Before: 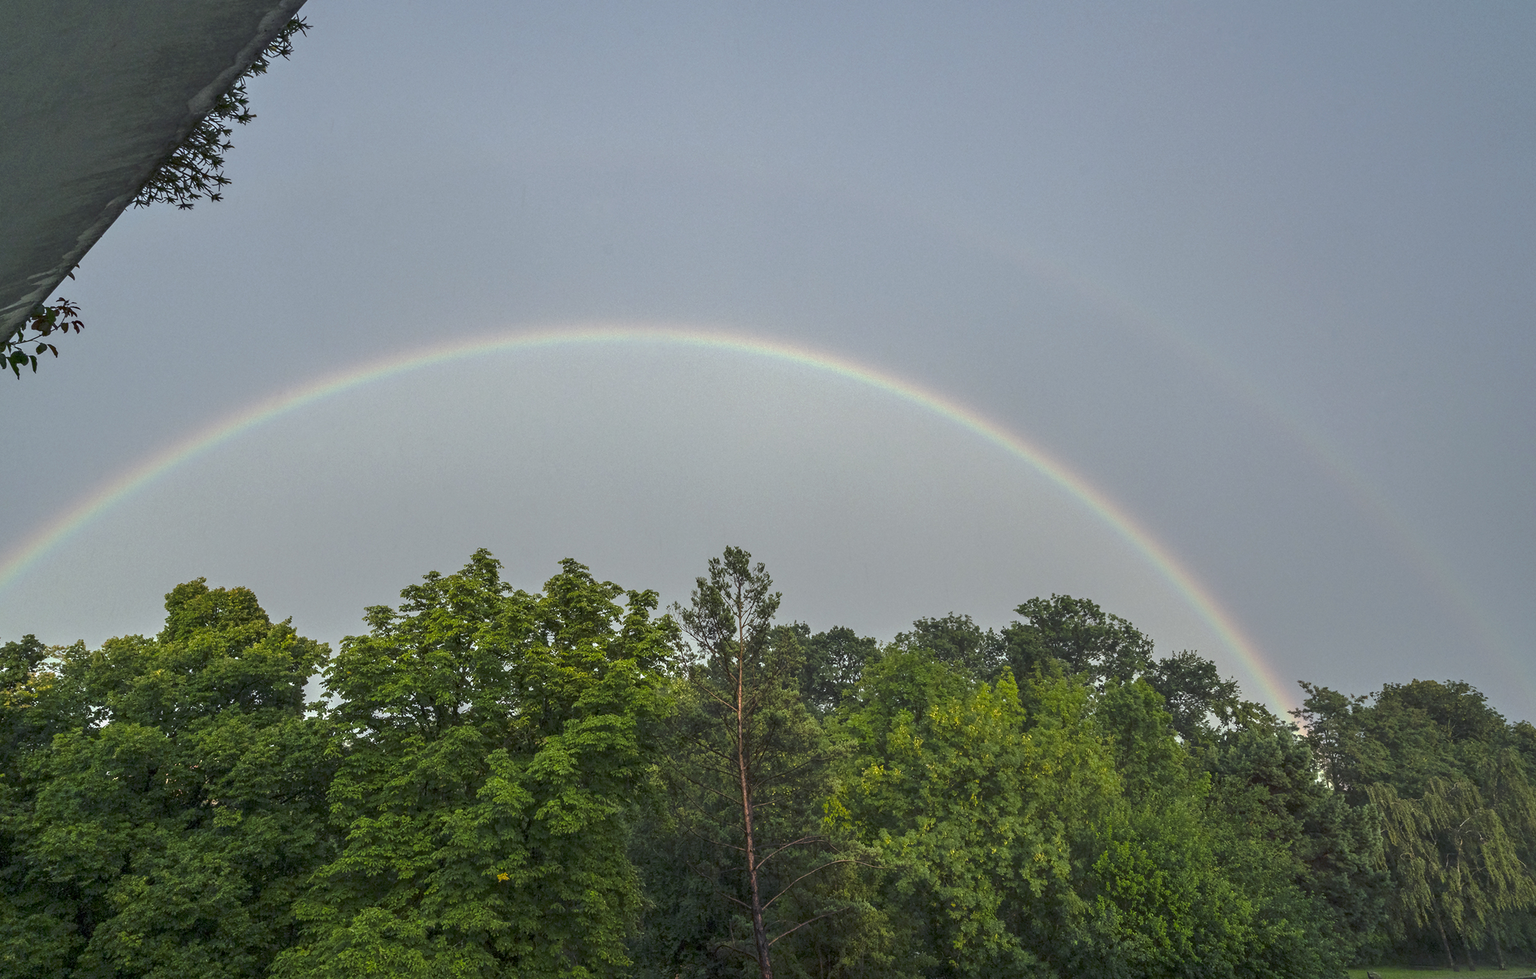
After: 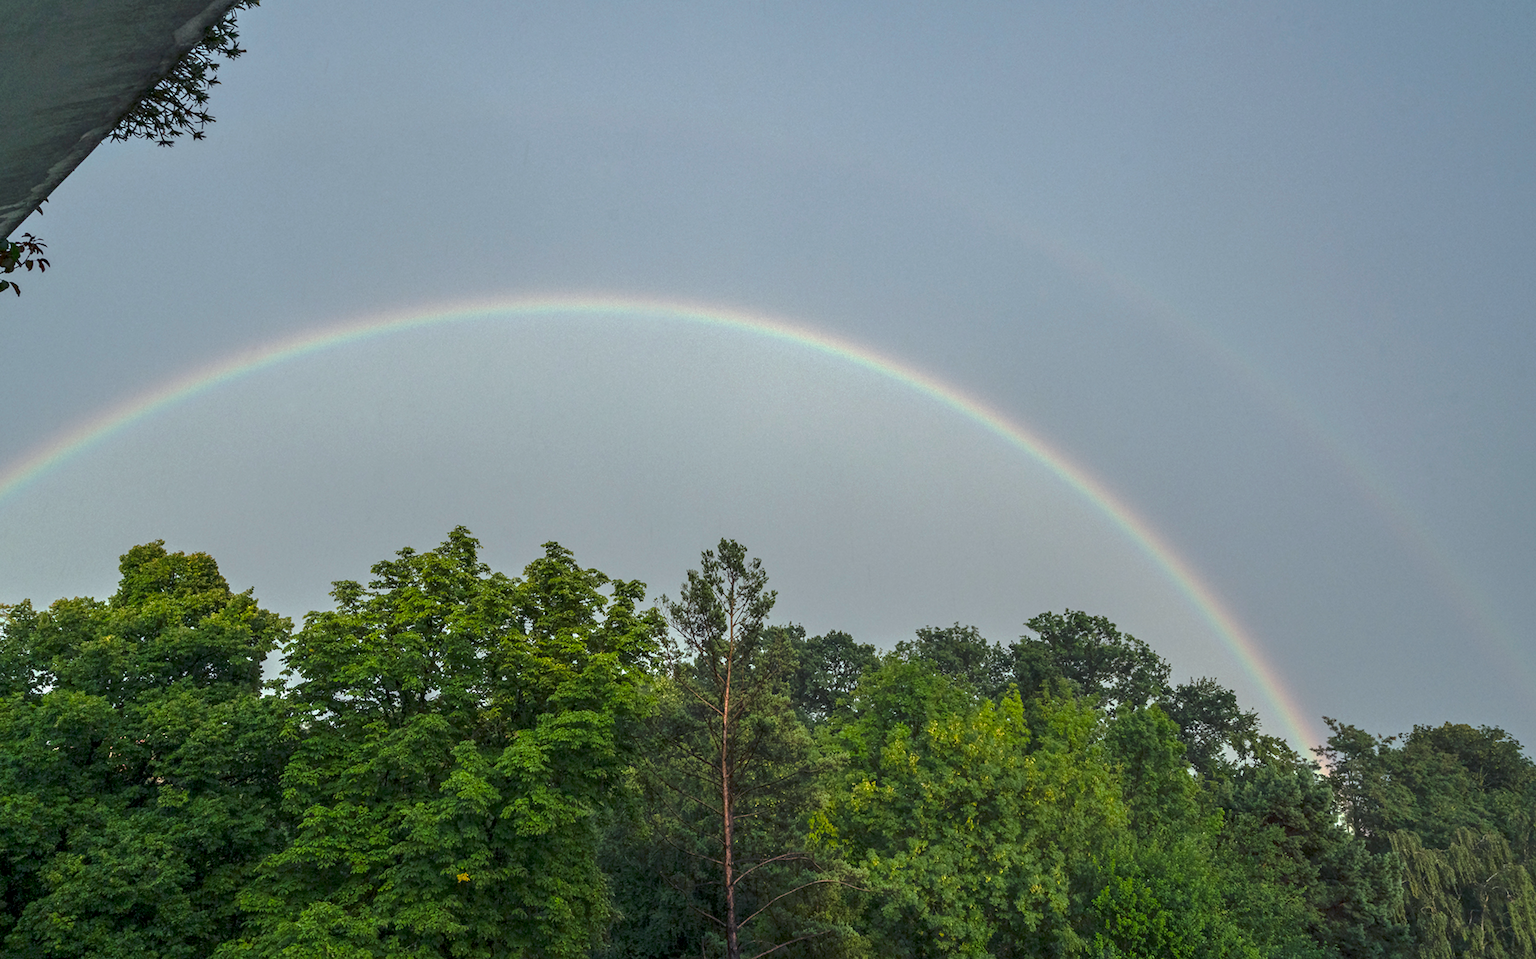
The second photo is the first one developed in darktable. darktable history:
rotate and perspective: rotation 1.57°, crop left 0.018, crop right 0.982, crop top 0.039, crop bottom 0.961
white balance: red 0.986, blue 1.01
crop and rotate: angle -1.69°
local contrast: highlights 100%, shadows 100%, detail 120%, midtone range 0.2
